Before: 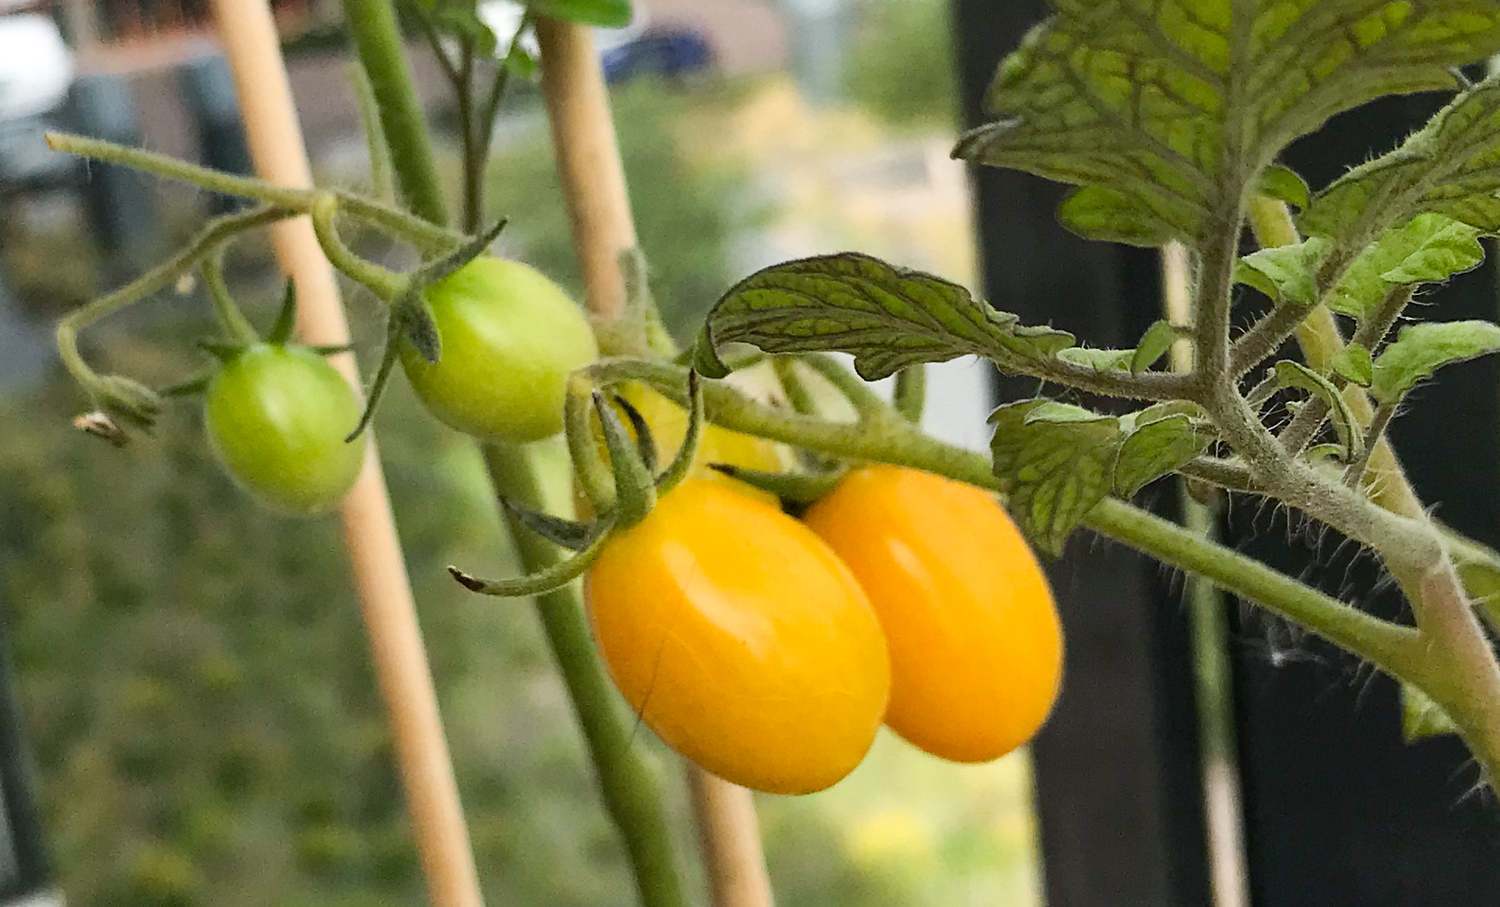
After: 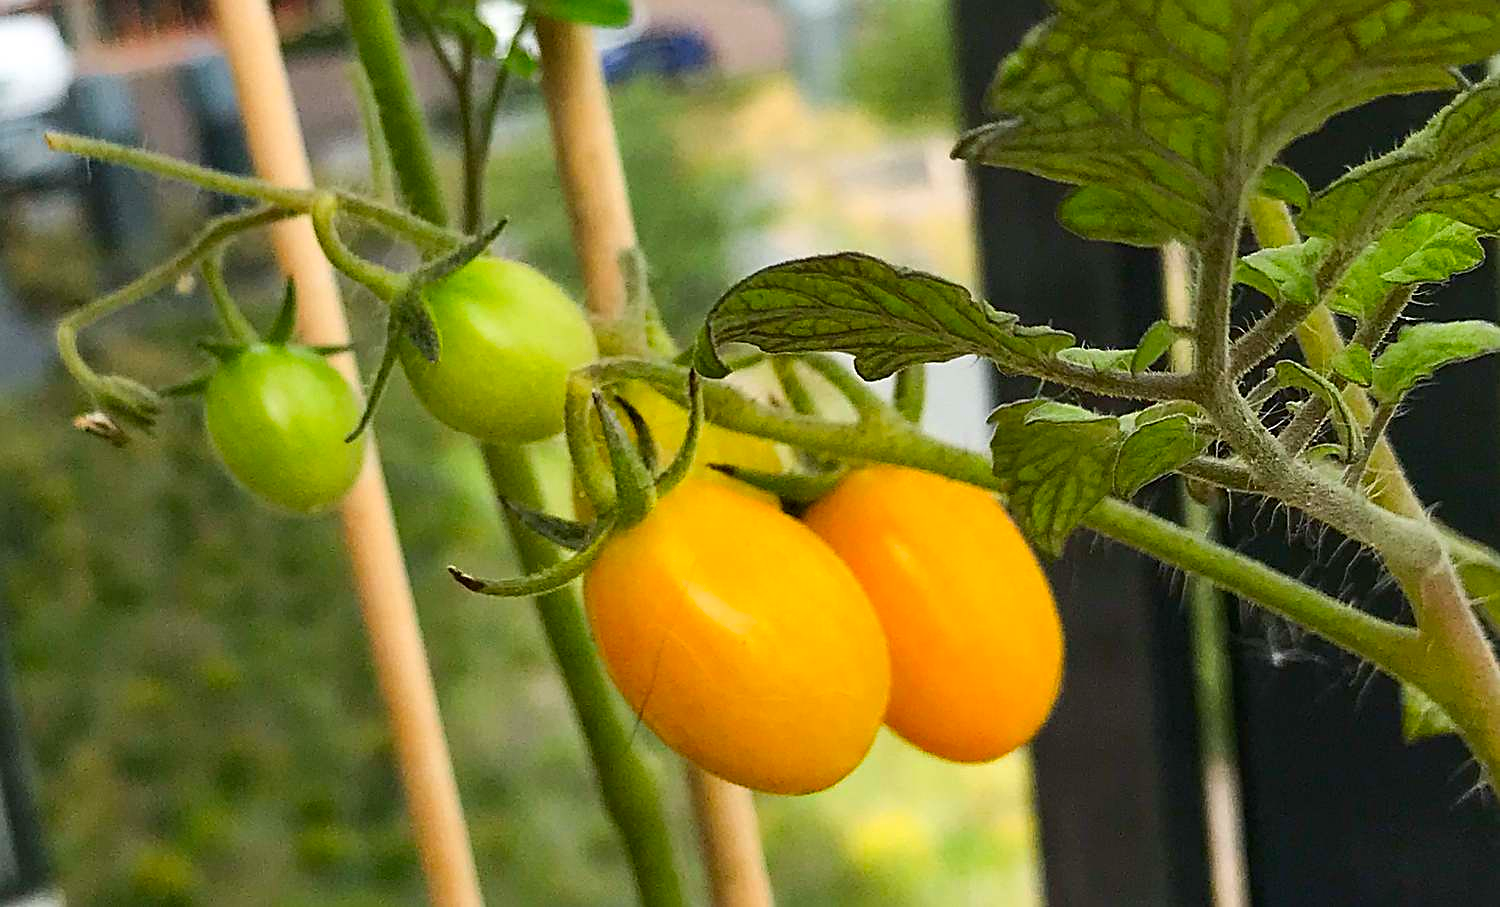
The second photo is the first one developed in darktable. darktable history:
contrast brightness saturation: brightness -0.02, saturation 0.35
sharpen: on, module defaults
